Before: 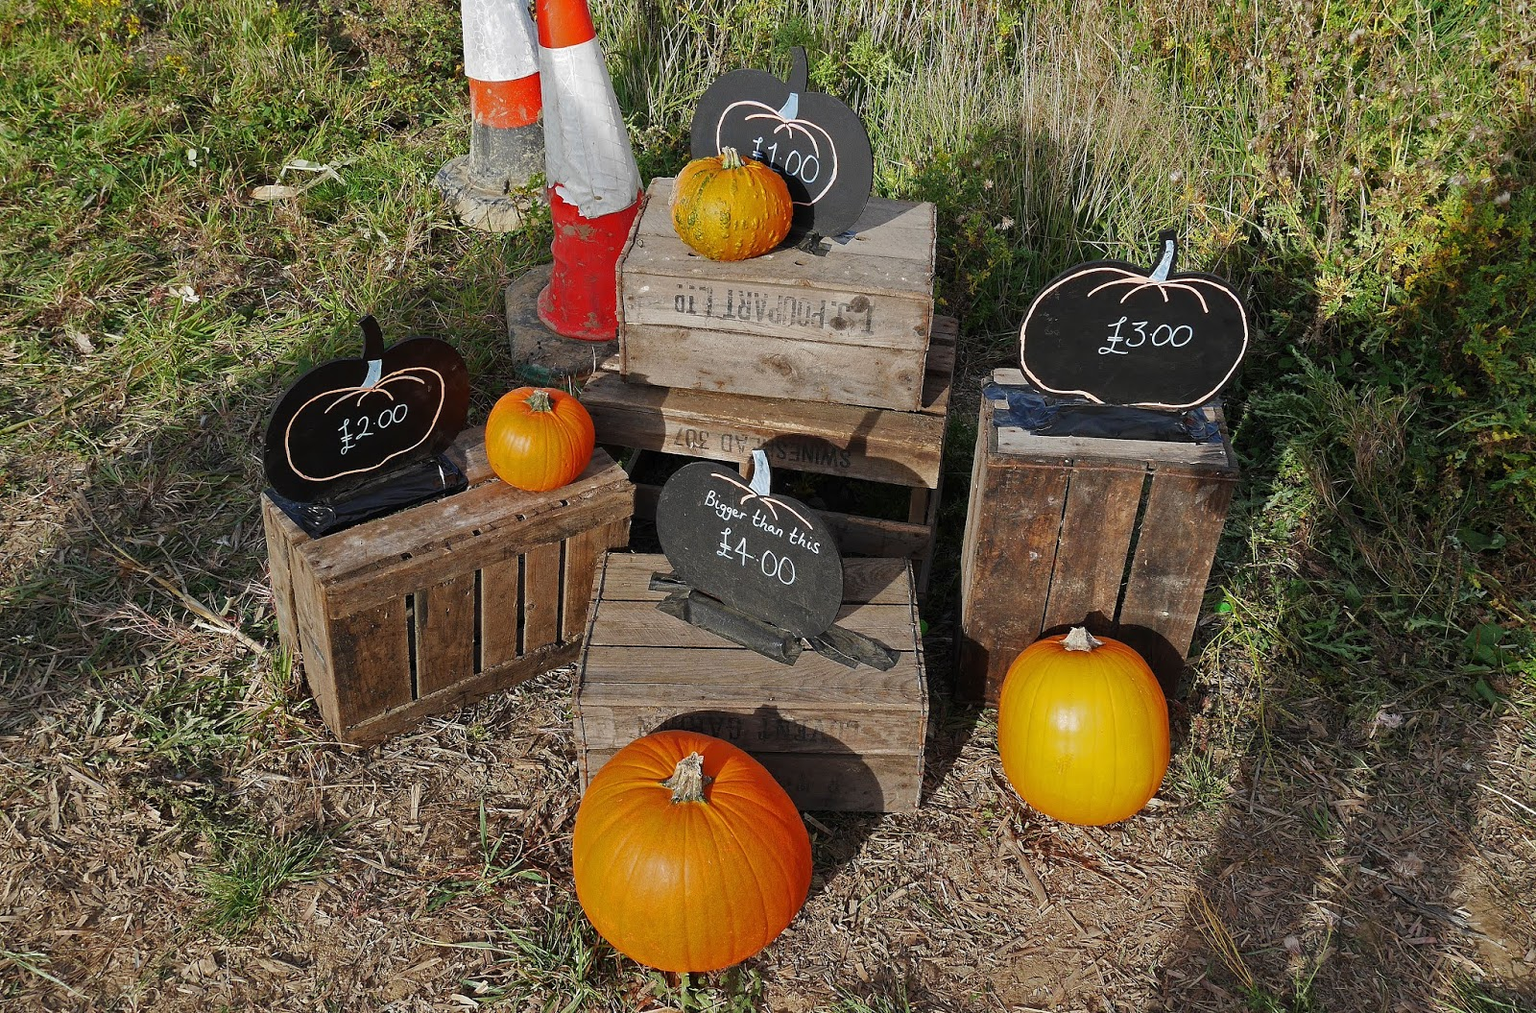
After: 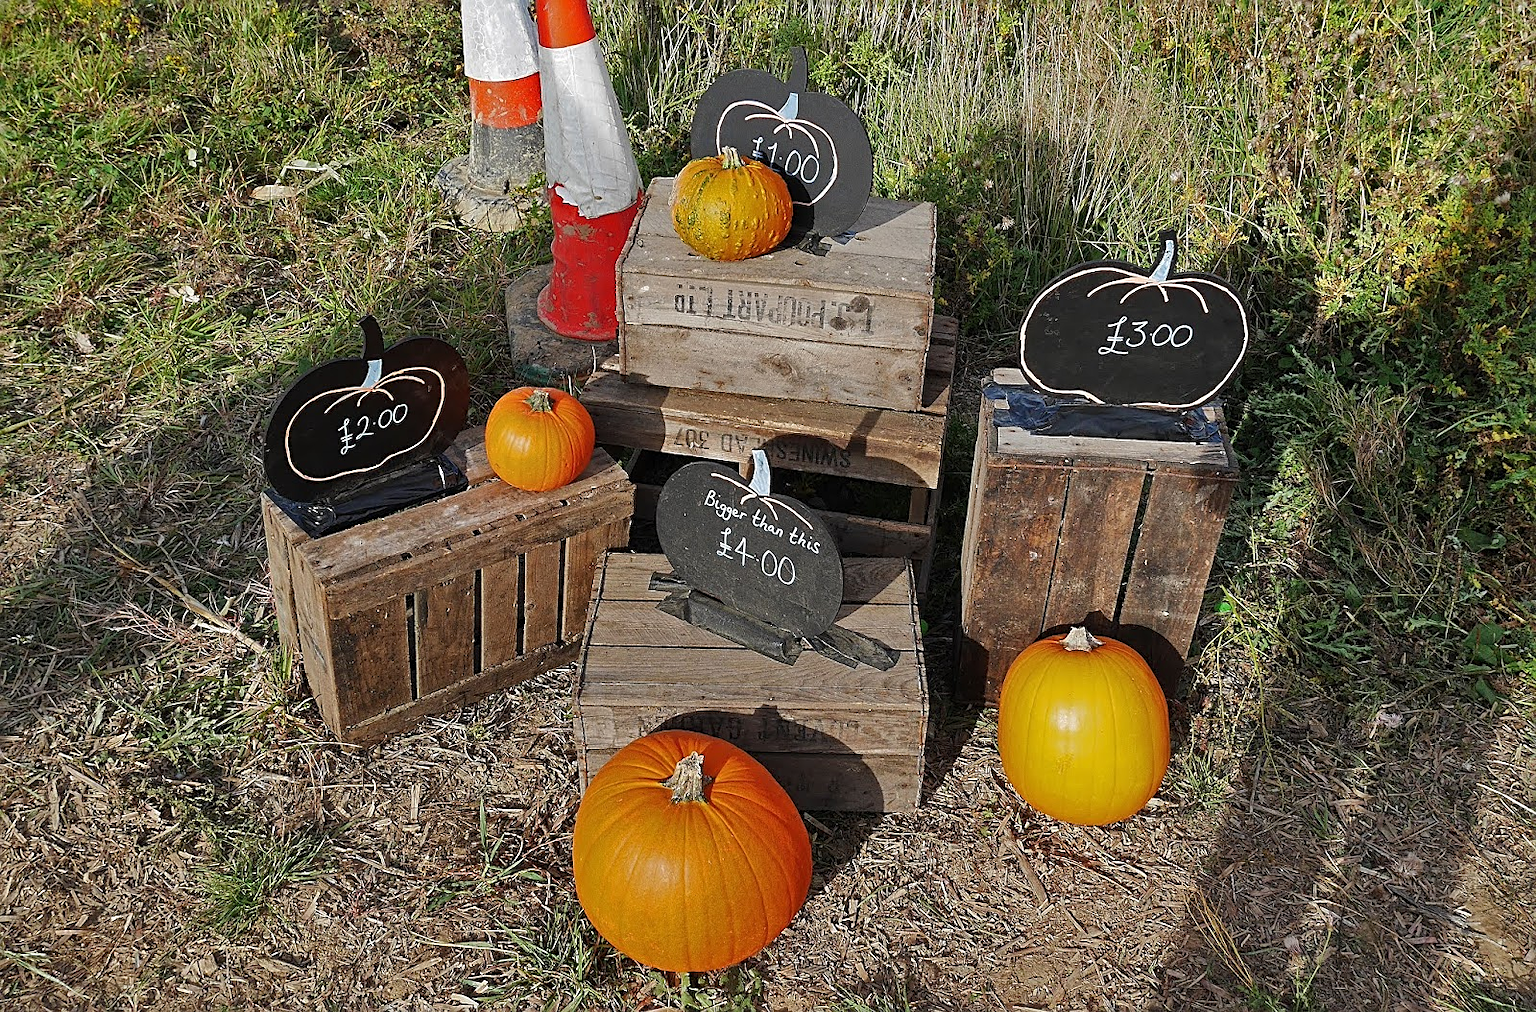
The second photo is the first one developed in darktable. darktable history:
shadows and highlights: shadows 48.38, highlights -42.76, soften with gaussian
sharpen: on, module defaults
